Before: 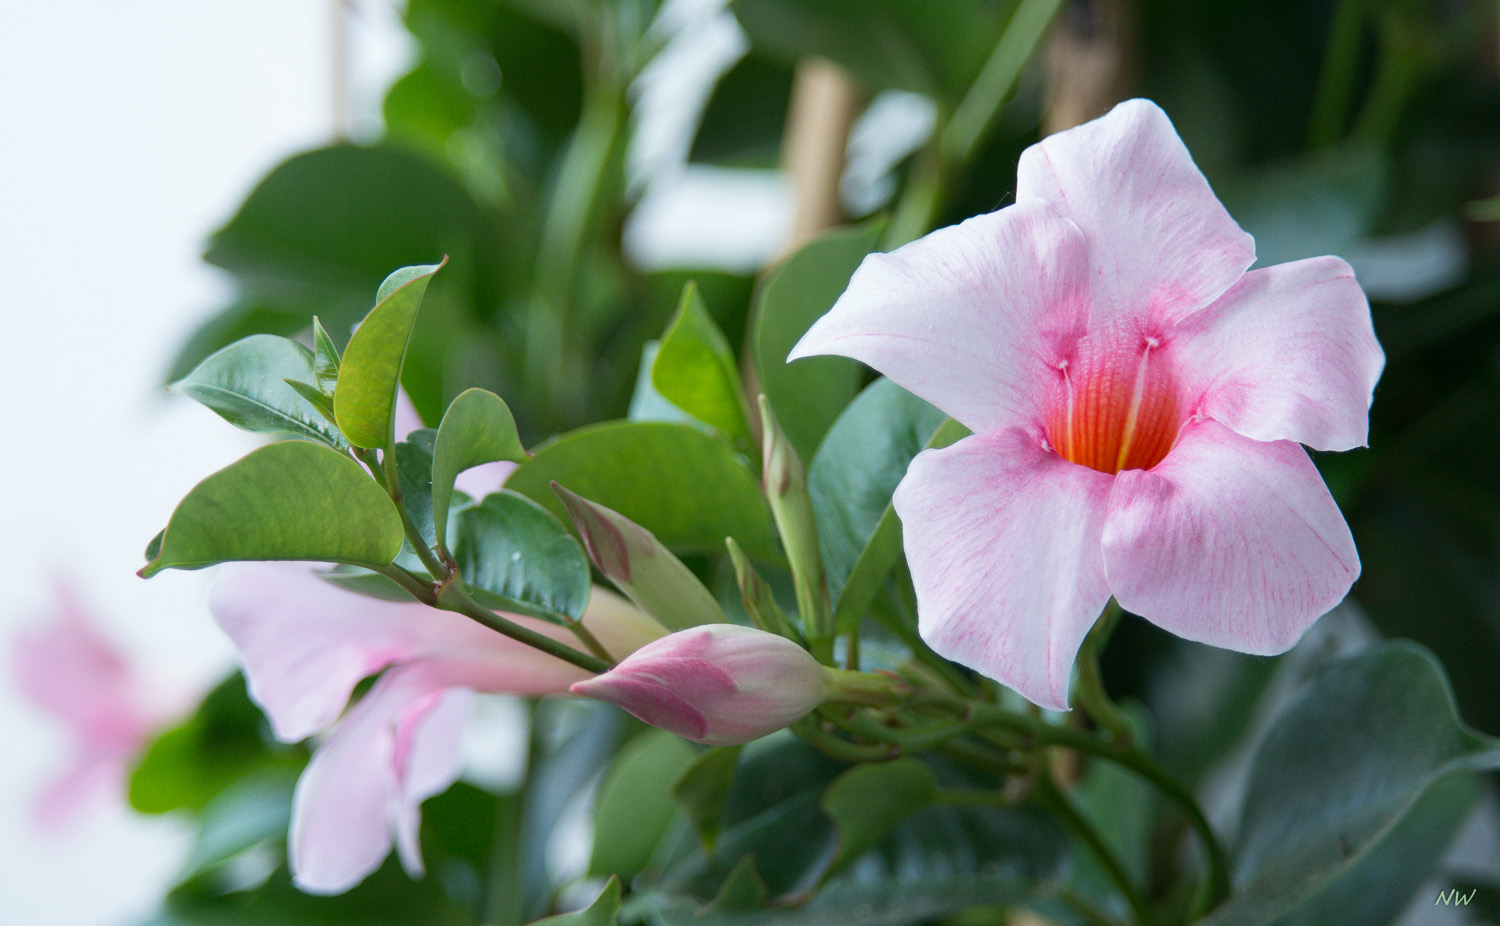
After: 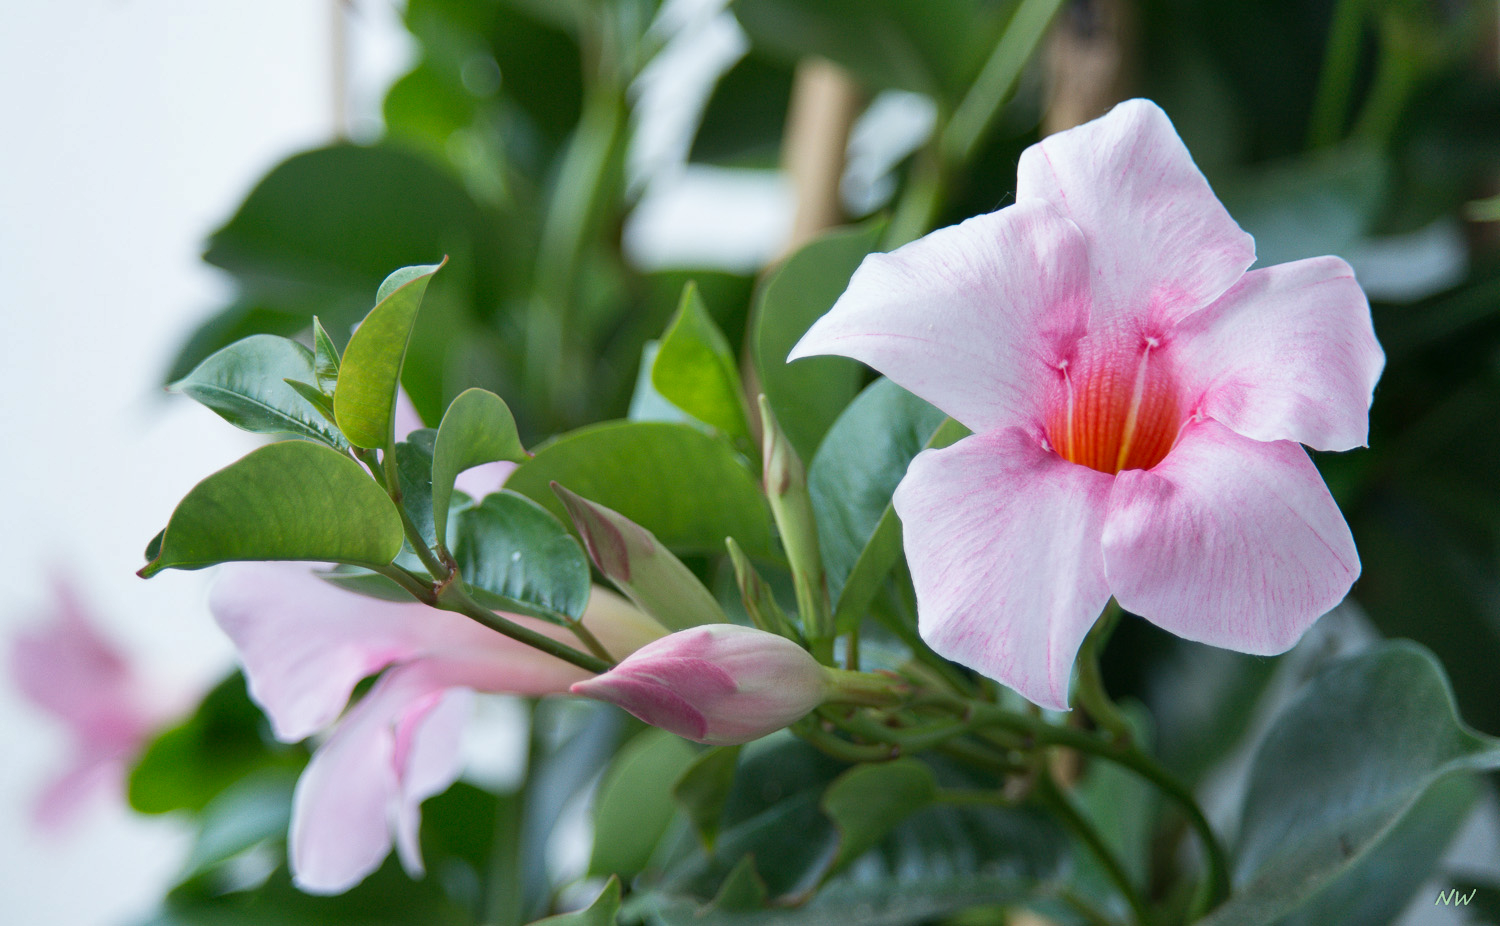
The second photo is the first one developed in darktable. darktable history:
shadows and highlights: radius 134.75, soften with gaussian
